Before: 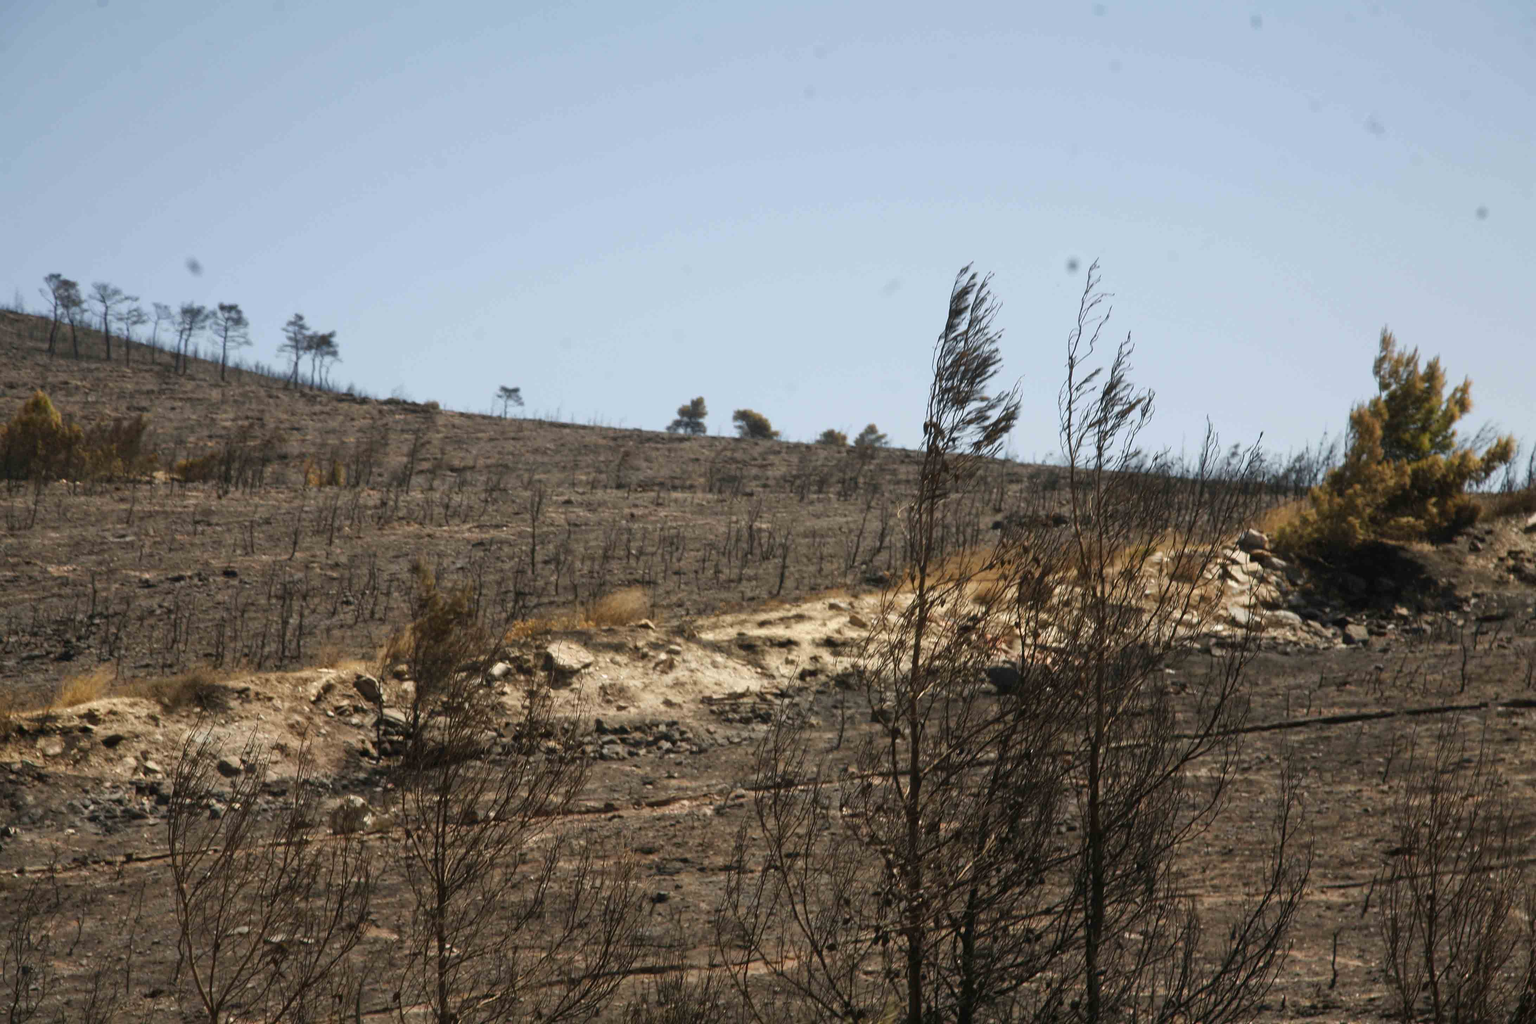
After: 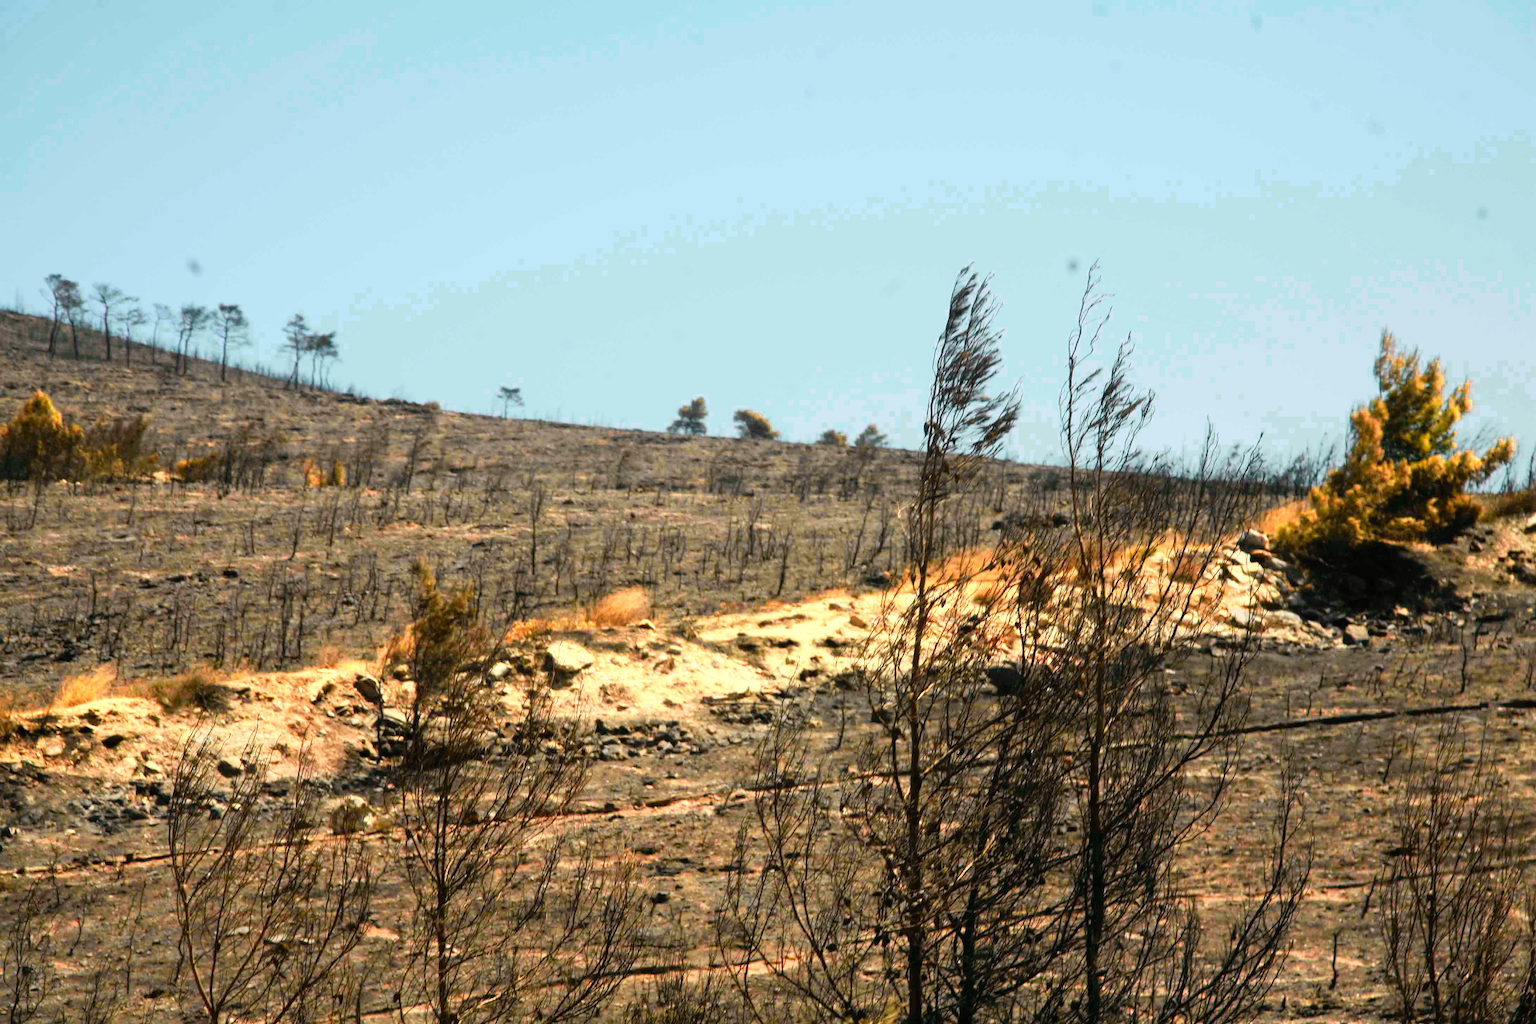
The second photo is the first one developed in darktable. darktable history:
color balance rgb: perceptual saturation grading › global saturation 25%, global vibrance 20%
color zones: curves: ch0 [(0.018, 0.548) (0.224, 0.64) (0.425, 0.447) (0.675, 0.575) (0.732, 0.579)]; ch1 [(0.066, 0.487) (0.25, 0.5) (0.404, 0.43) (0.75, 0.421) (0.956, 0.421)]; ch2 [(0.044, 0.561) (0.215, 0.465) (0.399, 0.544) (0.465, 0.548) (0.614, 0.447) (0.724, 0.43) (0.882, 0.623) (0.956, 0.632)]
tone curve: curves: ch0 [(0, 0.005) (0.103, 0.097) (0.18, 0.207) (0.384, 0.465) (0.491, 0.585) (0.629, 0.726) (0.84, 0.866) (1, 0.947)]; ch1 [(0, 0) (0.172, 0.123) (0.324, 0.253) (0.396, 0.388) (0.478, 0.461) (0.499, 0.497) (0.532, 0.515) (0.57, 0.584) (0.635, 0.675) (0.805, 0.892) (1, 1)]; ch2 [(0, 0) (0.411, 0.424) (0.496, 0.501) (0.515, 0.507) (0.553, 0.562) (0.604, 0.642) (0.708, 0.768) (0.839, 0.916) (1, 1)], color space Lab, independent channels, preserve colors none
